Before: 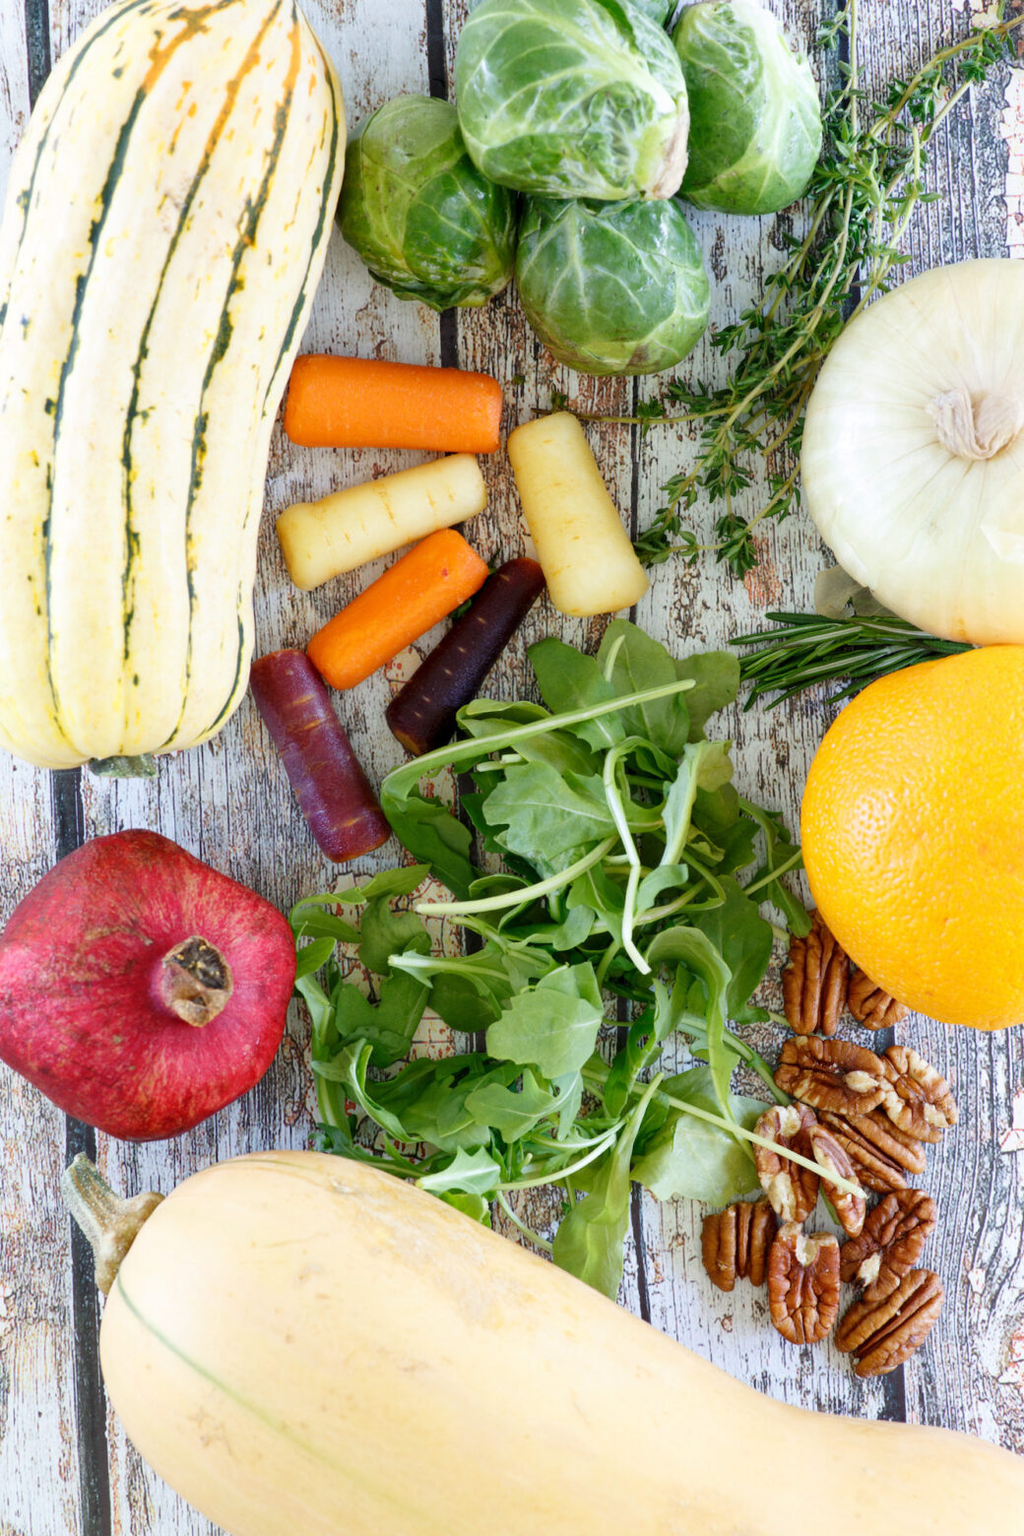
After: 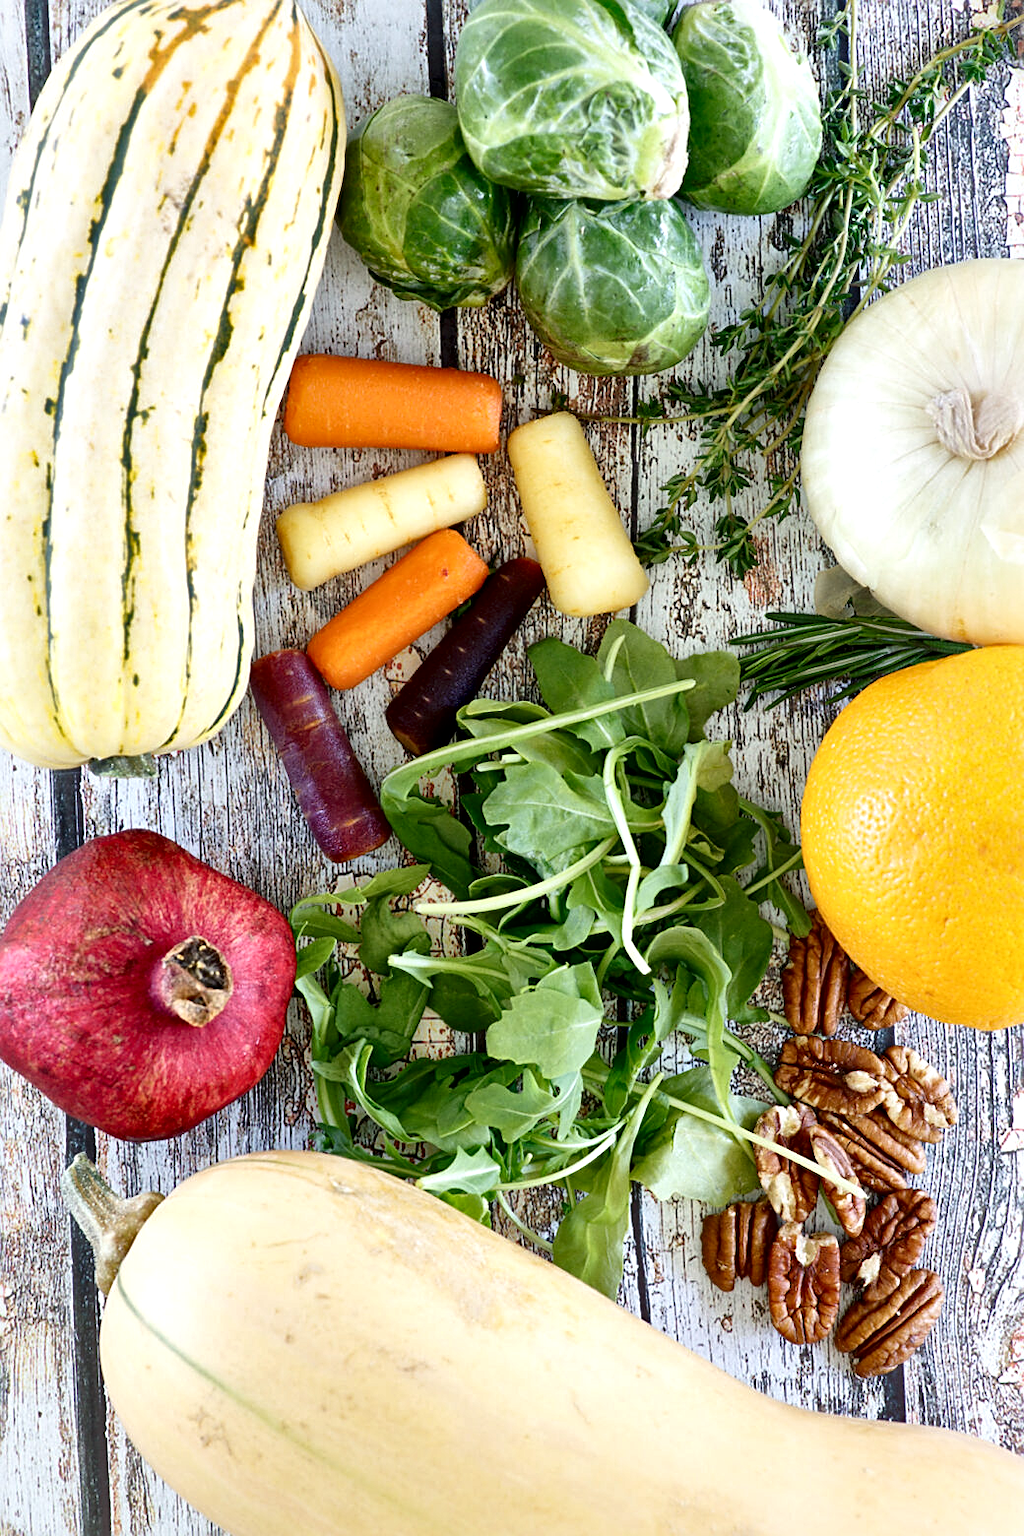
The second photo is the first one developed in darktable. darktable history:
sharpen: on, module defaults
local contrast: mode bilateral grid, contrast 70, coarseness 75, detail 180%, midtone range 0.2
